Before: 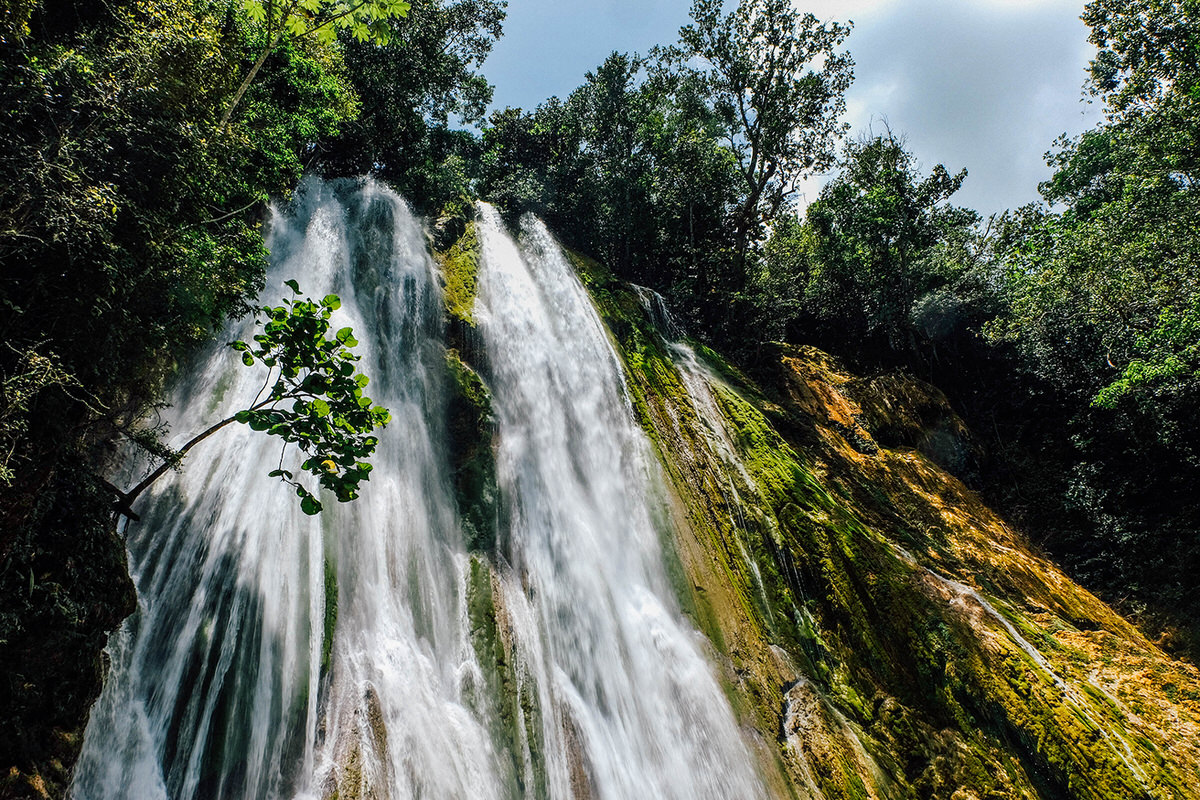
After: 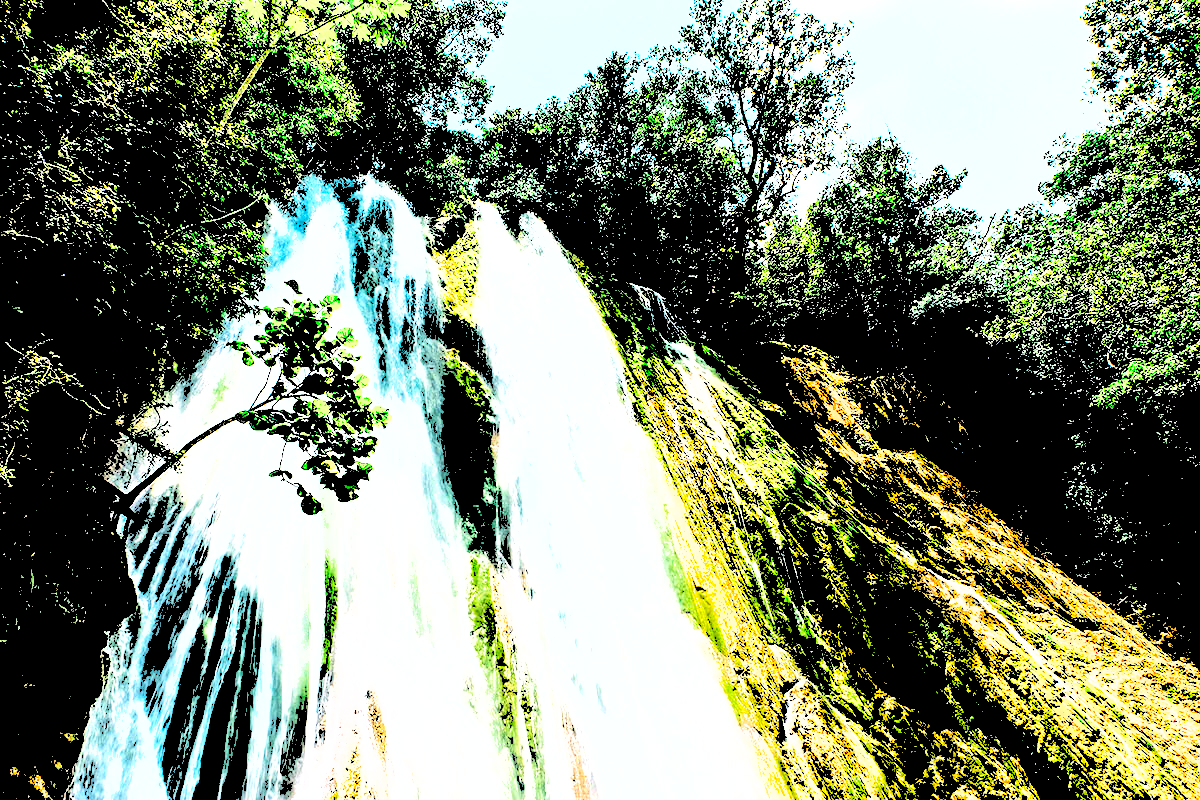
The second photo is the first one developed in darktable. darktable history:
tone equalizer: on, module defaults
levels: levels [0.246, 0.256, 0.506]
shadows and highlights: on, module defaults
